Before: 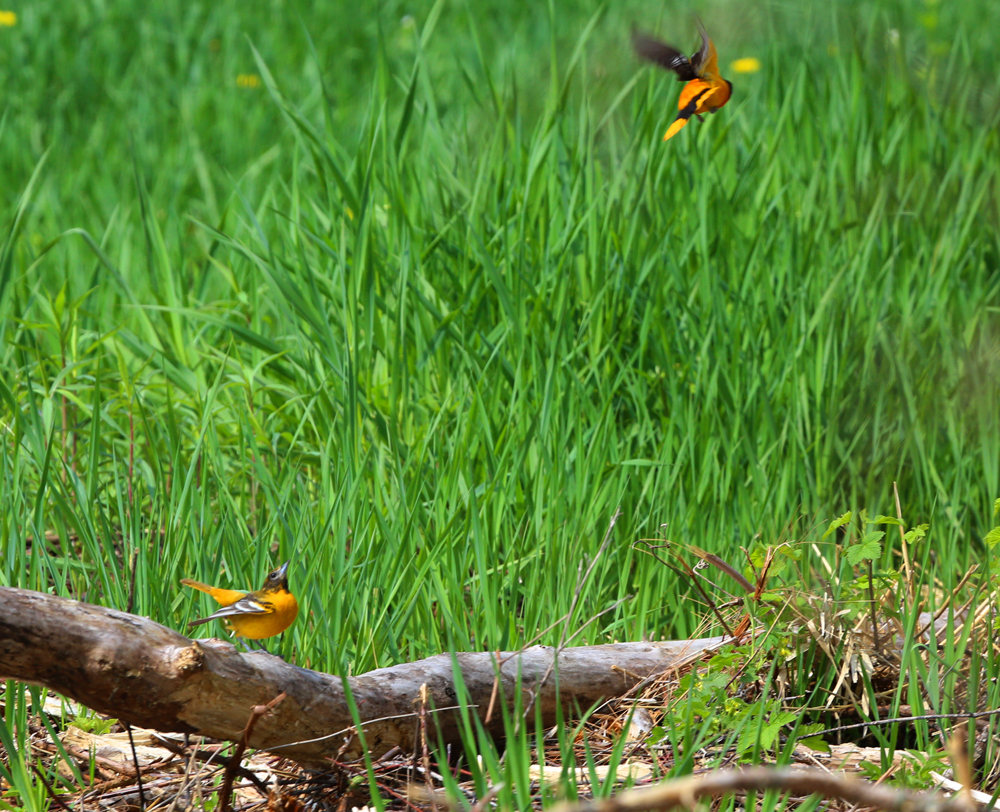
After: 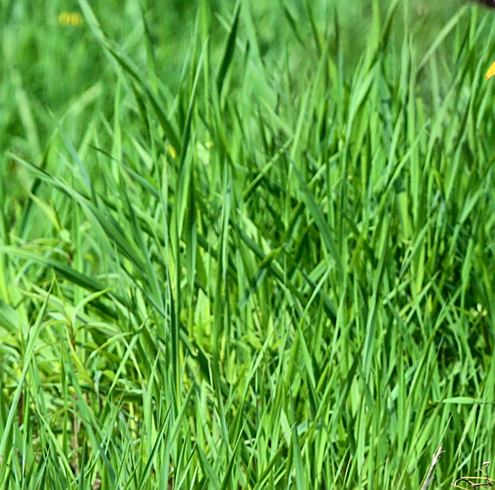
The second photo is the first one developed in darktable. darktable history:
local contrast: highlights 104%, shadows 101%, detail 120%, midtone range 0.2
sharpen: on, module defaults
crop: left 17.883%, top 7.721%, right 32.576%, bottom 31.906%
exposure: exposure 0.252 EV, compensate highlight preservation false
contrast brightness saturation: contrast 0.222
